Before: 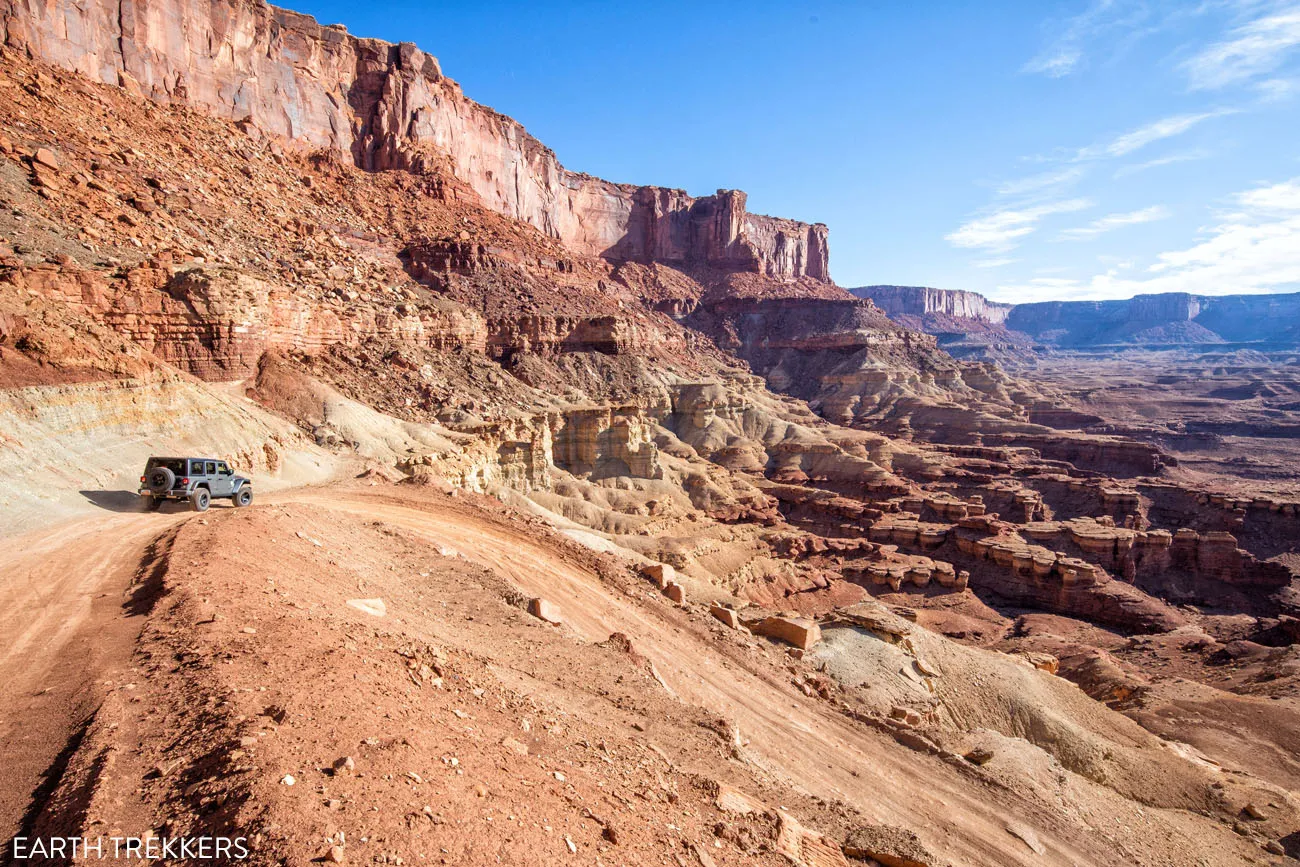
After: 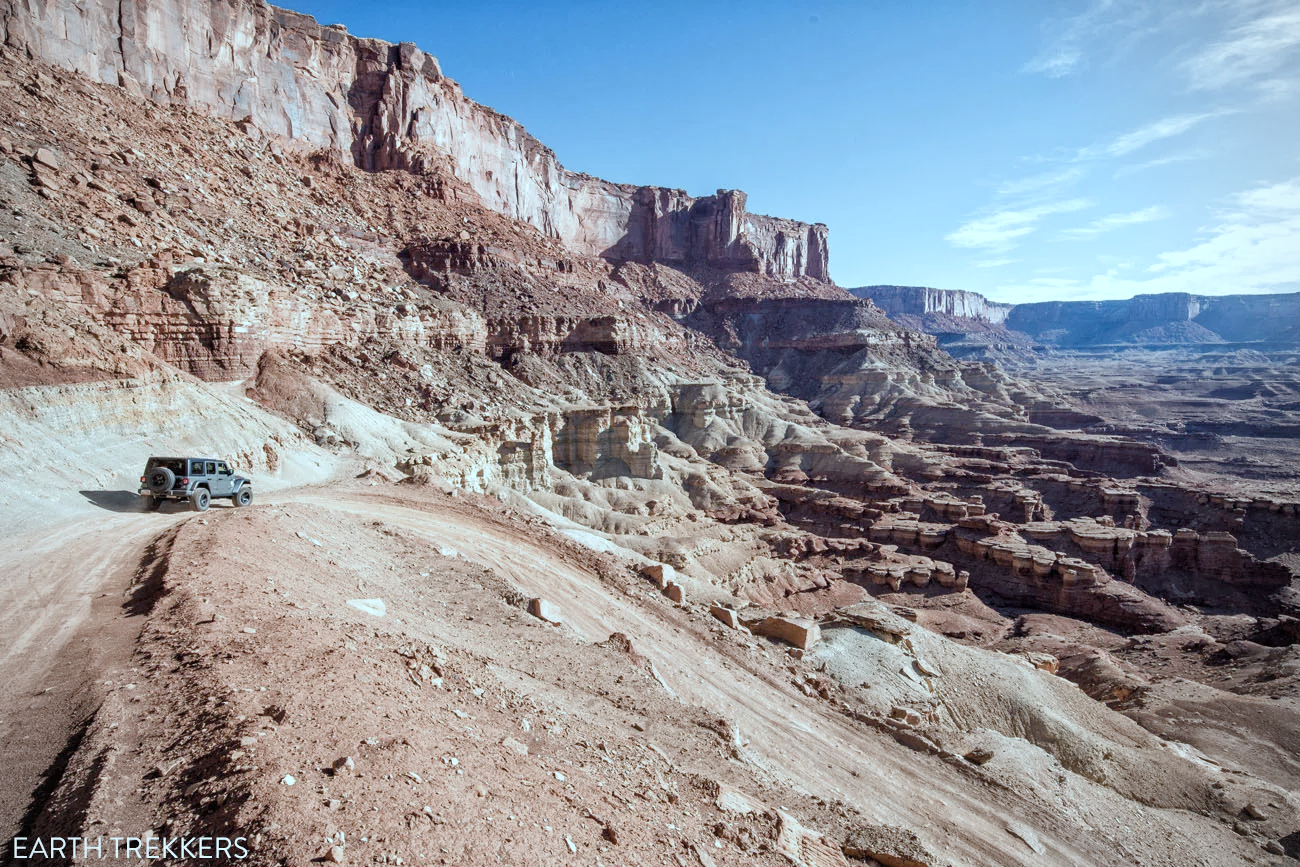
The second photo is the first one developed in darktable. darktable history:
vignetting: brightness -0.219, unbound false
color correction: highlights a* -13.34, highlights b* -17.56, saturation 0.714
color balance rgb: shadows lift › chroma 5.27%, shadows lift › hue 238.38°, perceptual saturation grading › global saturation 0.364%, perceptual saturation grading › highlights -31.883%, perceptual saturation grading › mid-tones 5.692%, perceptual saturation grading › shadows 18.487%
